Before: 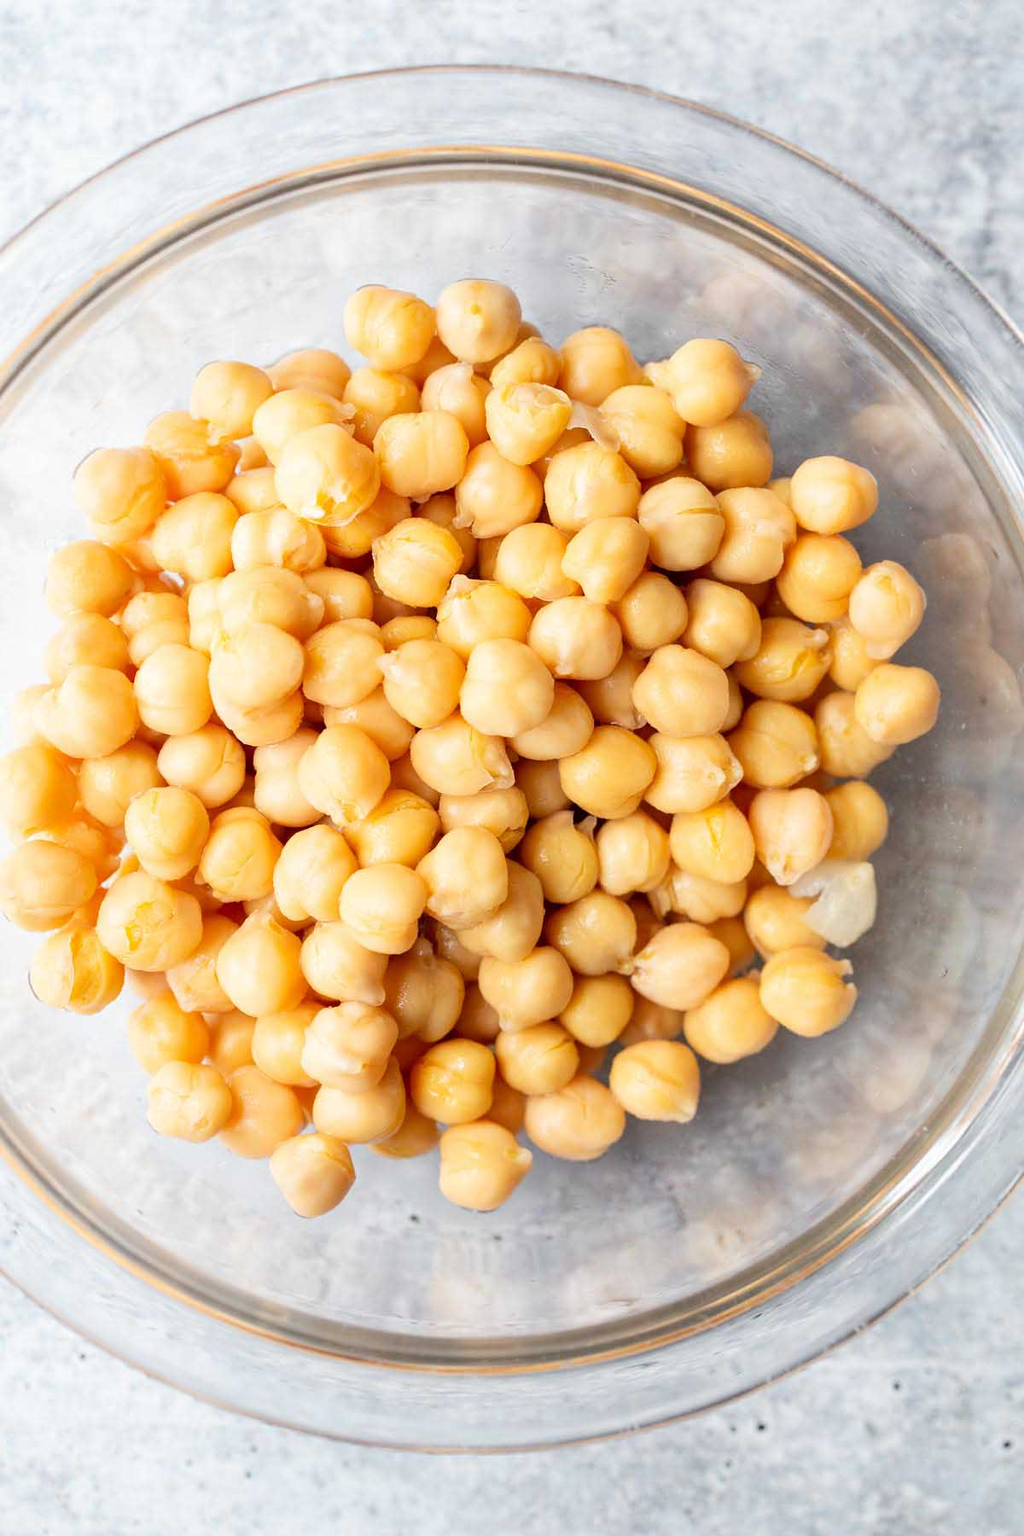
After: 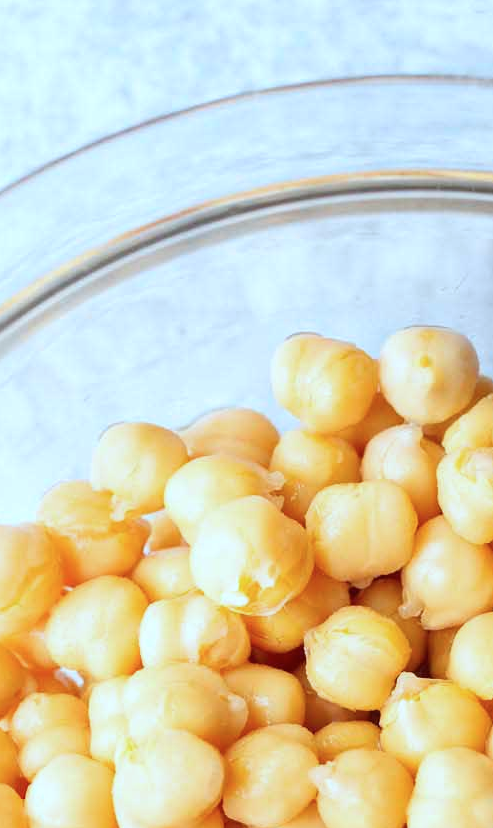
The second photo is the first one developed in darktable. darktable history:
crop and rotate: left 11.036%, top 0.108%, right 47.834%, bottom 53.878%
color calibration: illuminant Planckian (black body), x 0.378, y 0.375, temperature 4048.4 K
